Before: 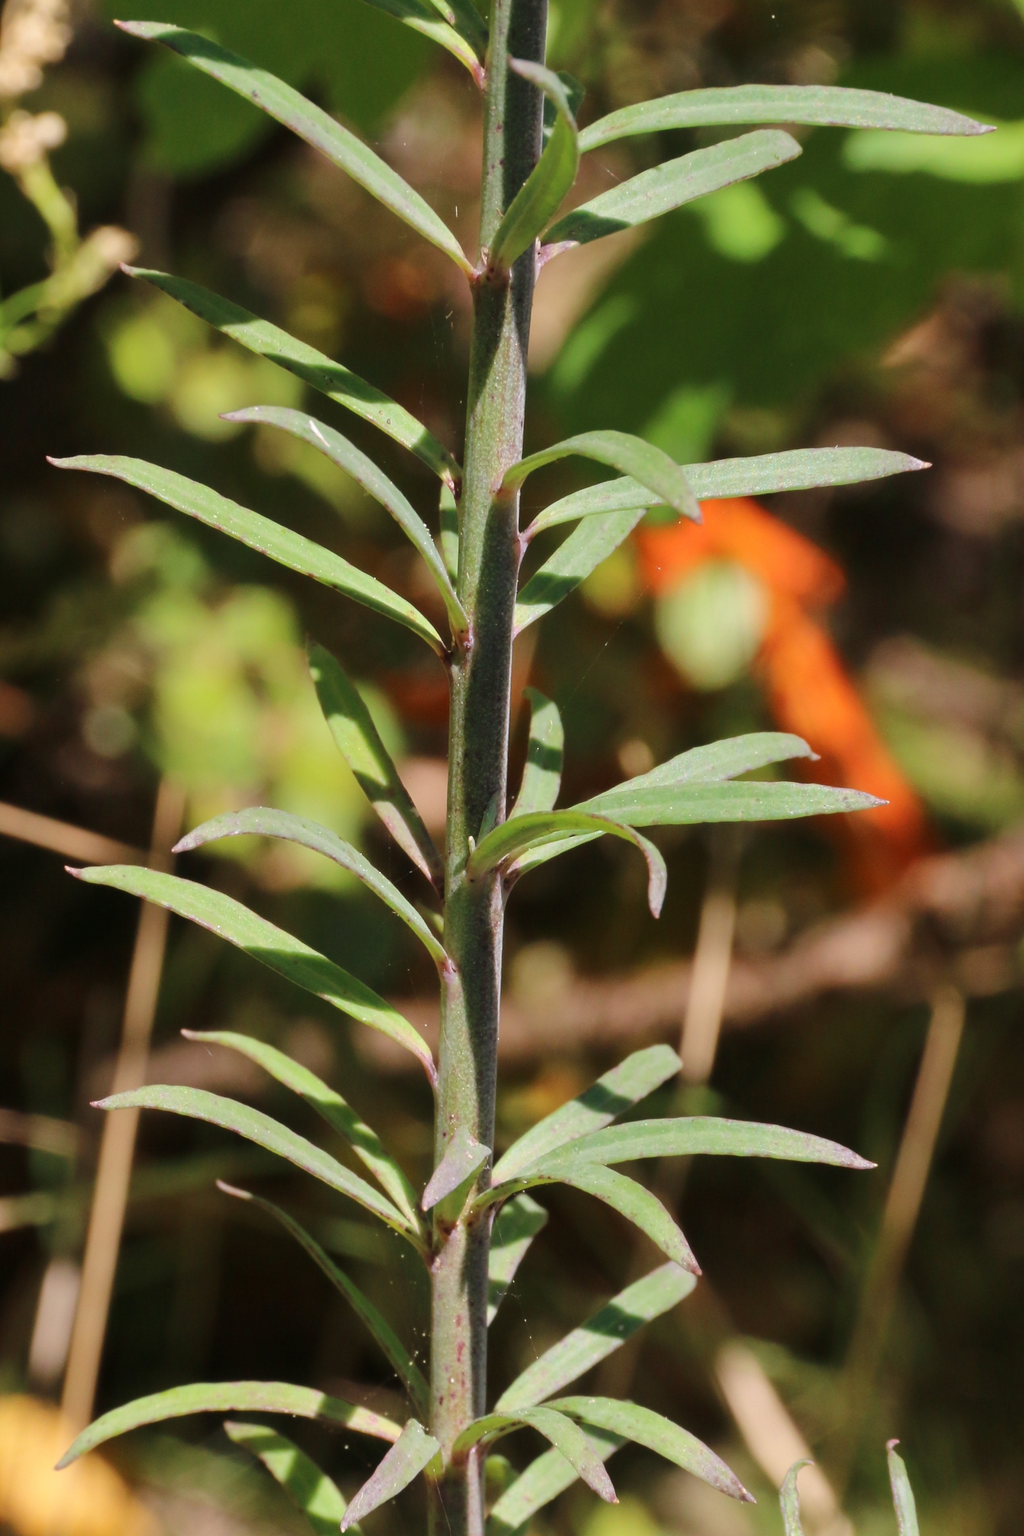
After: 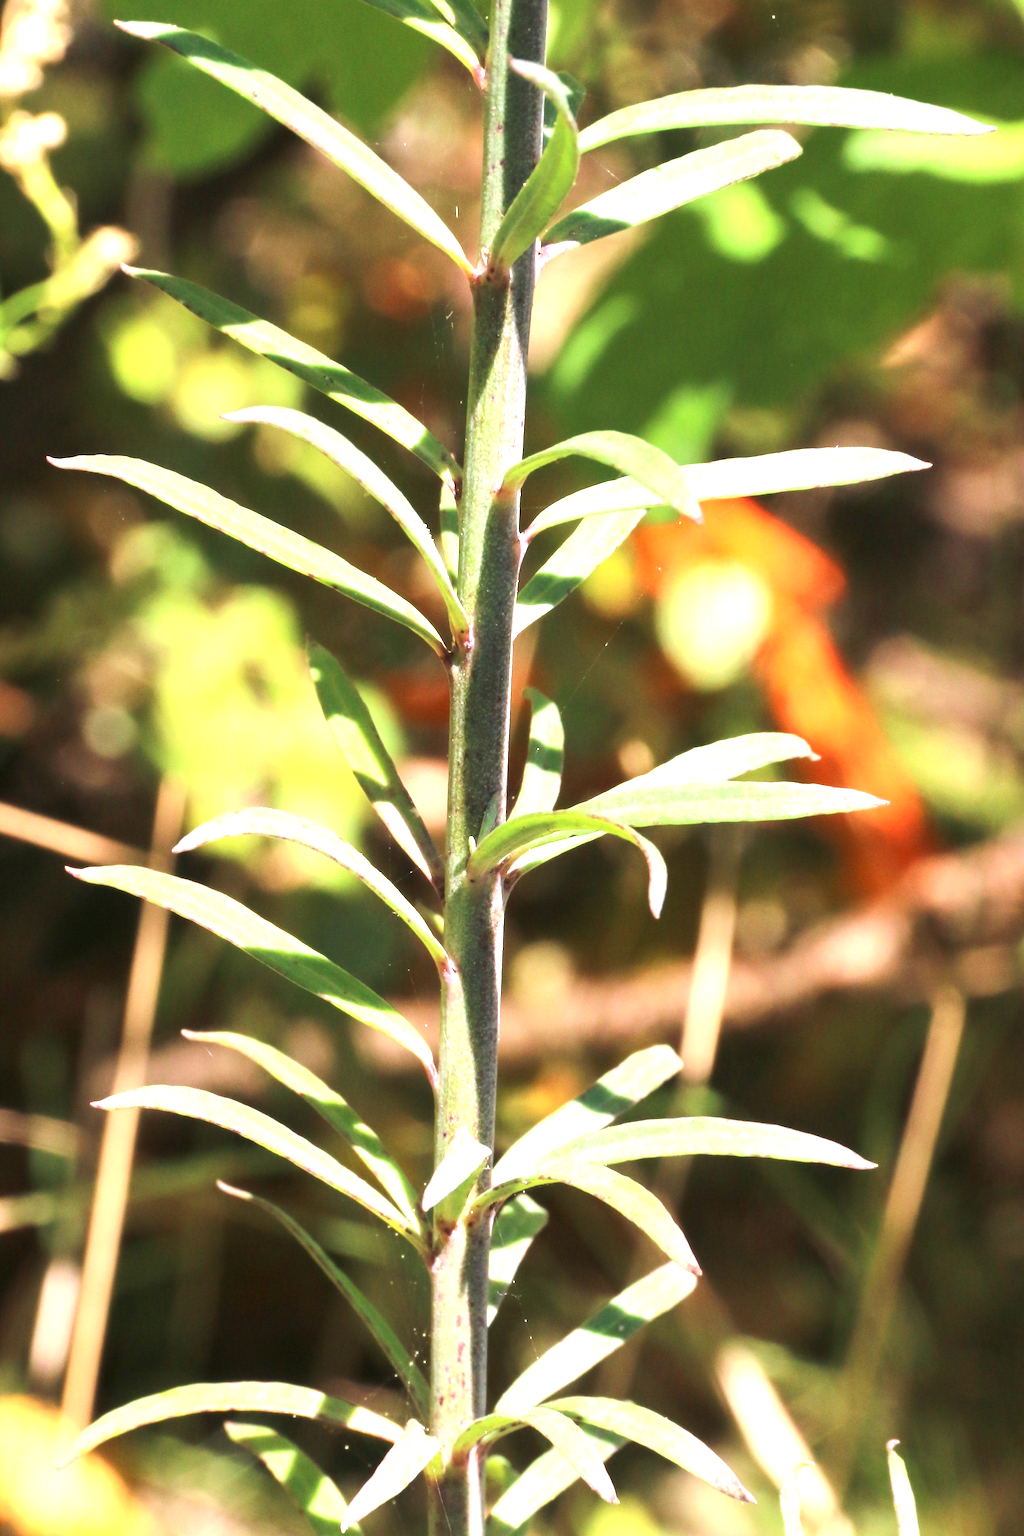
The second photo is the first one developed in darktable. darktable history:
exposure: exposure 1.512 EV, compensate highlight preservation false
